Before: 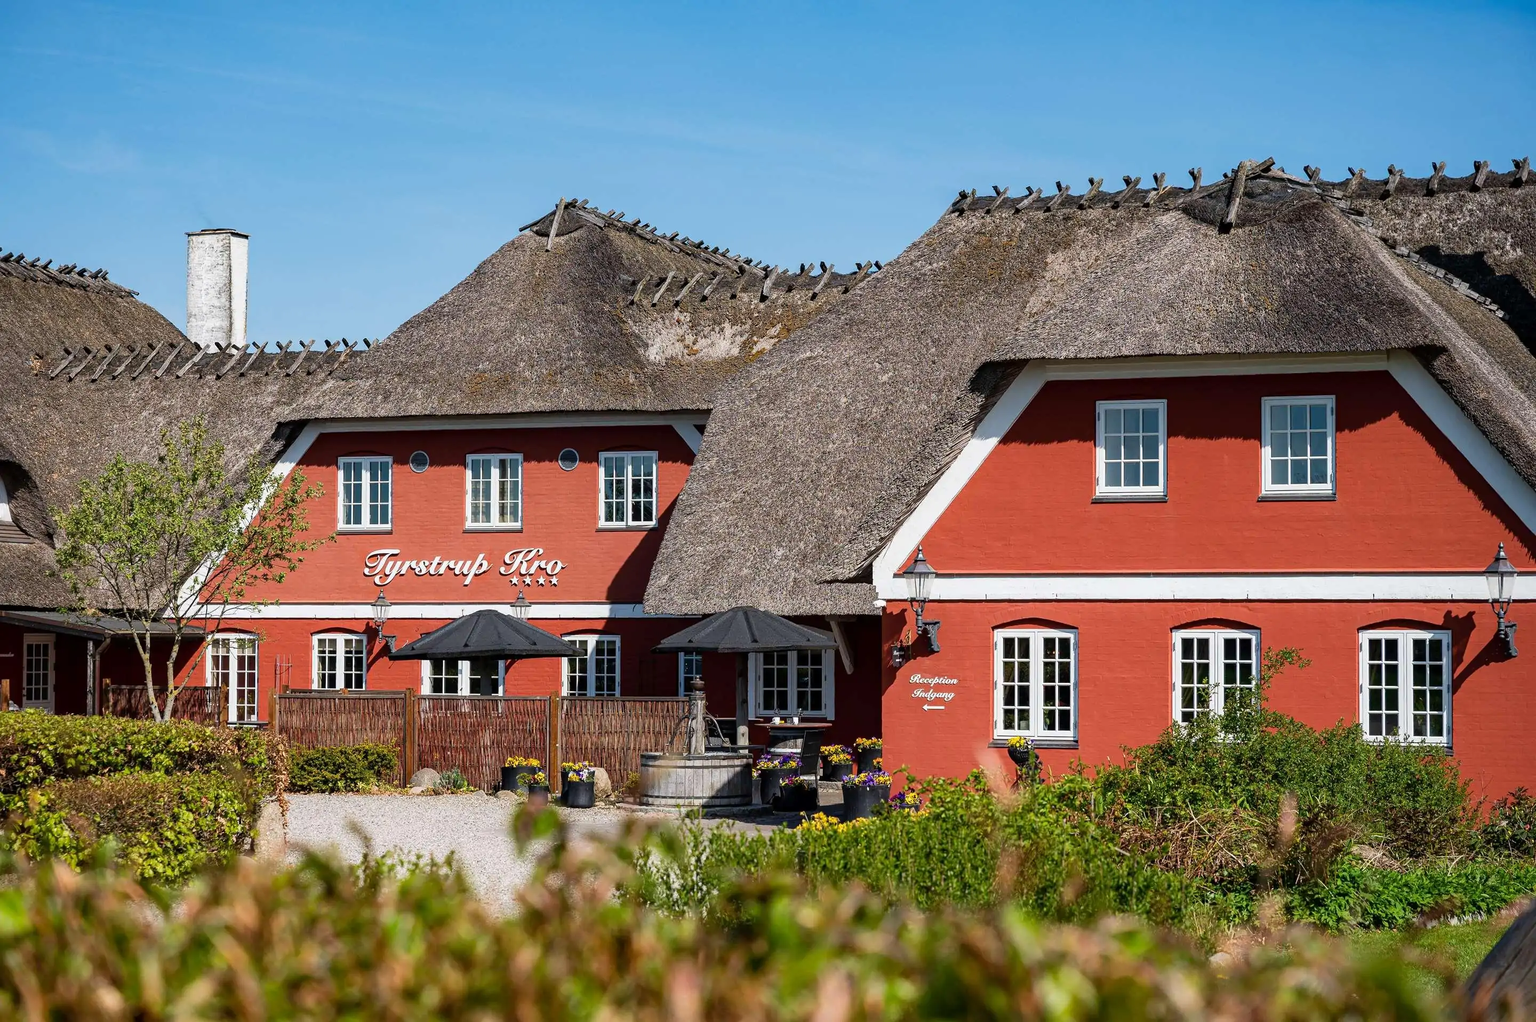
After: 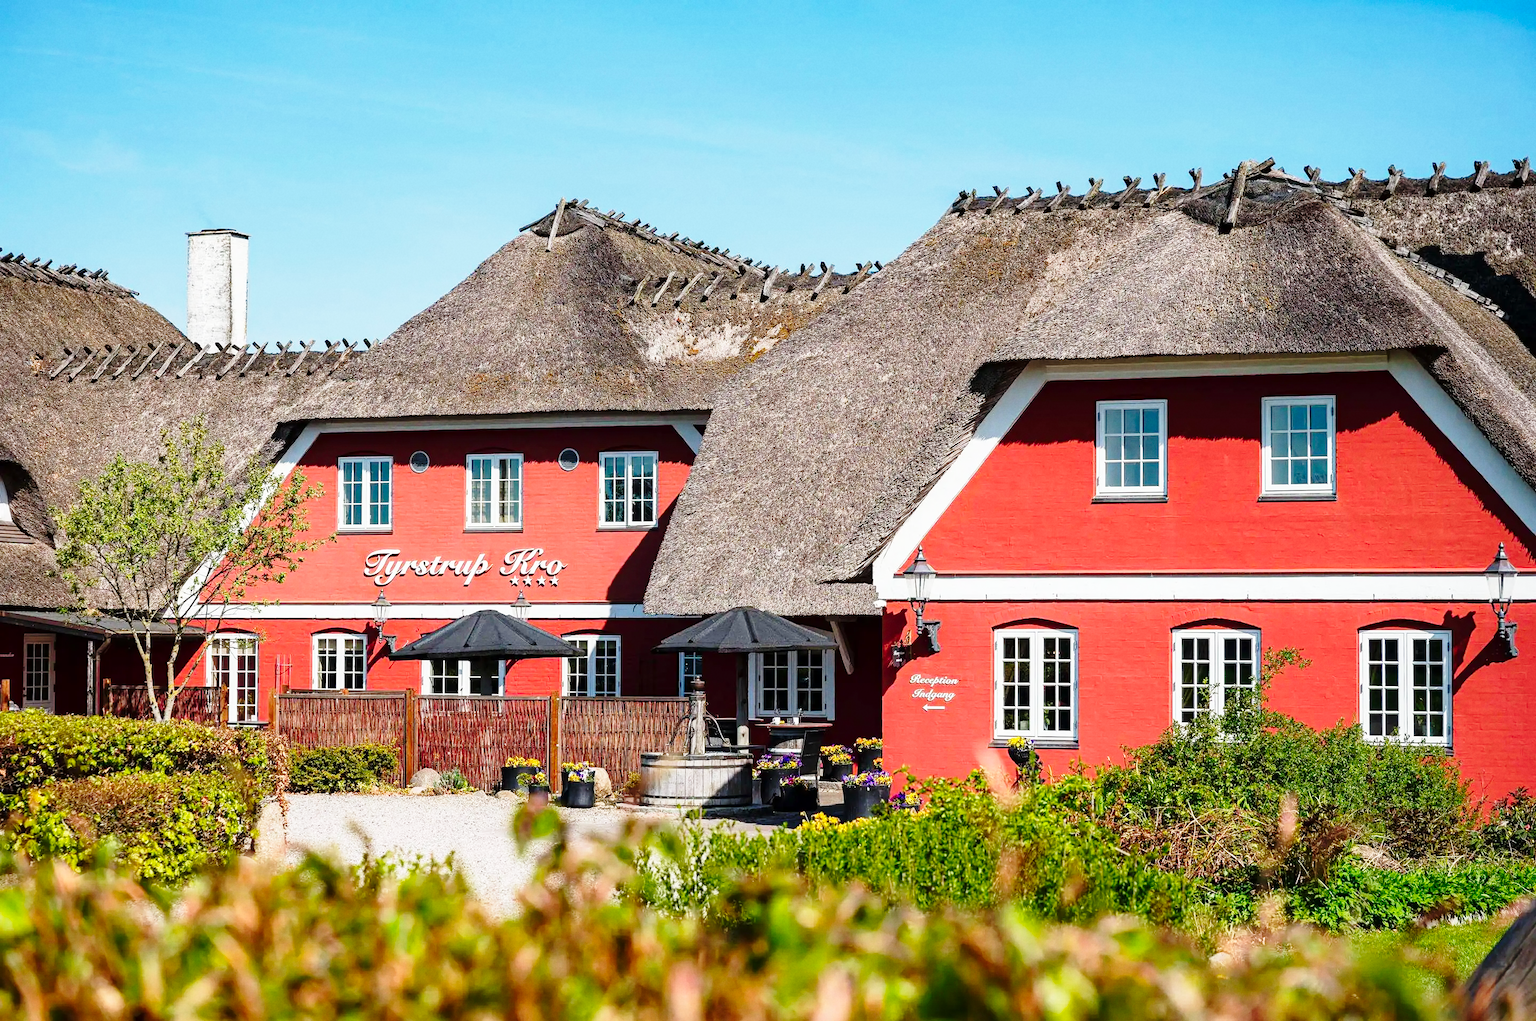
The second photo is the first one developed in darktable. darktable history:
color calibration: output R [0.946, 0.065, -0.013, 0], output G [-0.246, 1.264, -0.017, 0], output B [0.046, -0.098, 1.05, 0], illuminant custom, x 0.344, y 0.359, temperature 5045.54 K
grain: coarseness 14.57 ISO, strength 8.8%
base curve: curves: ch0 [(0, 0) (0.028, 0.03) (0.121, 0.232) (0.46, 0.748) (0.859, 0.968) (1, 1)], preserve colors none
